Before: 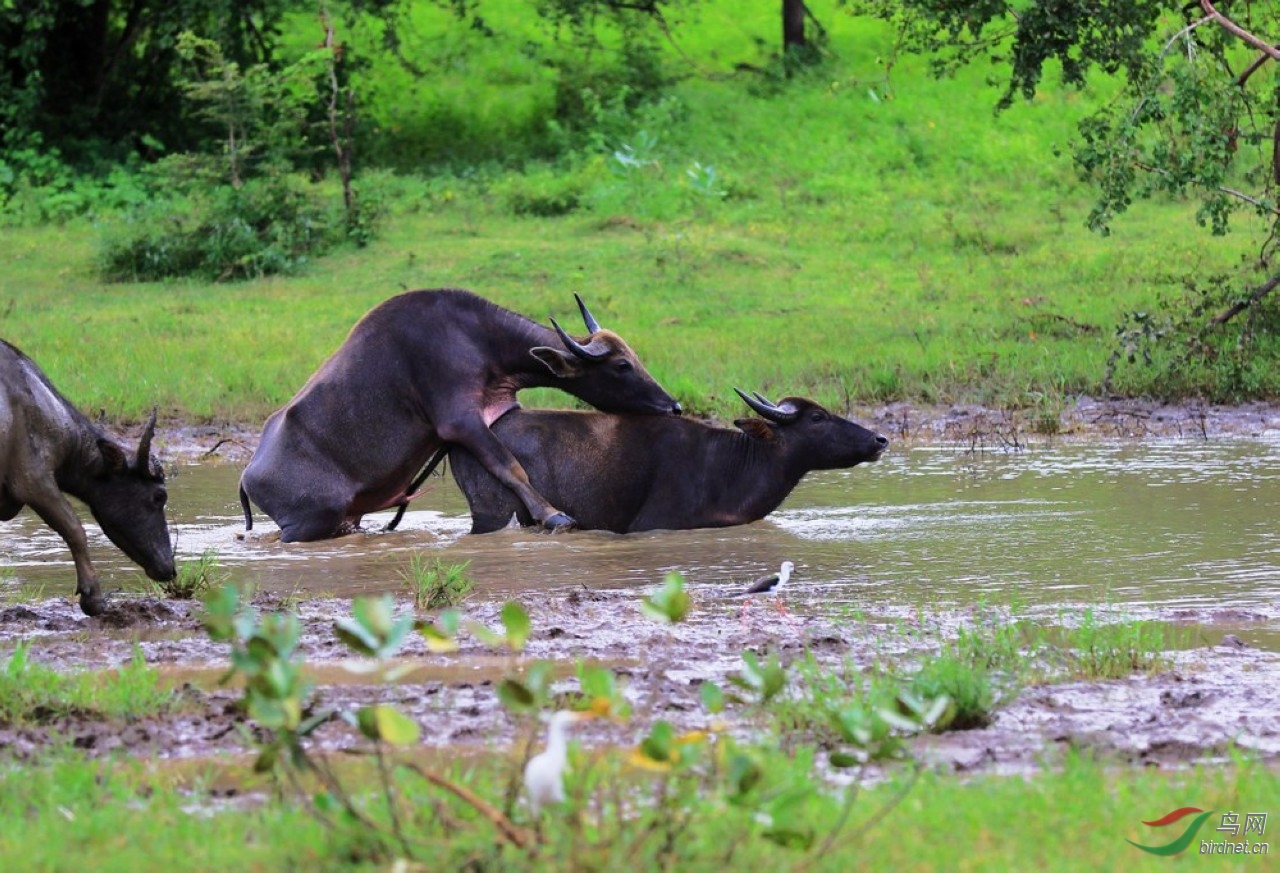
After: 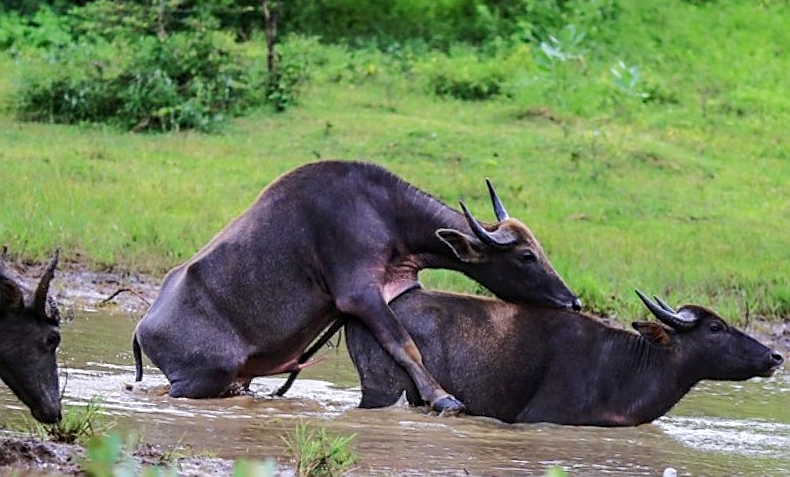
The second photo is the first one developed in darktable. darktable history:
crop and rotate: angle -5.91°, left 1.988%, top 6.974%, right 27.297%, bottom 30.329%
base curve: curves: ch0 [(0, 0) (0.262, 0.32) (0.722, 0.705) (1, 1)], preserve colors none
local contrast: on, module defaults
sharpen: on, module defaults
